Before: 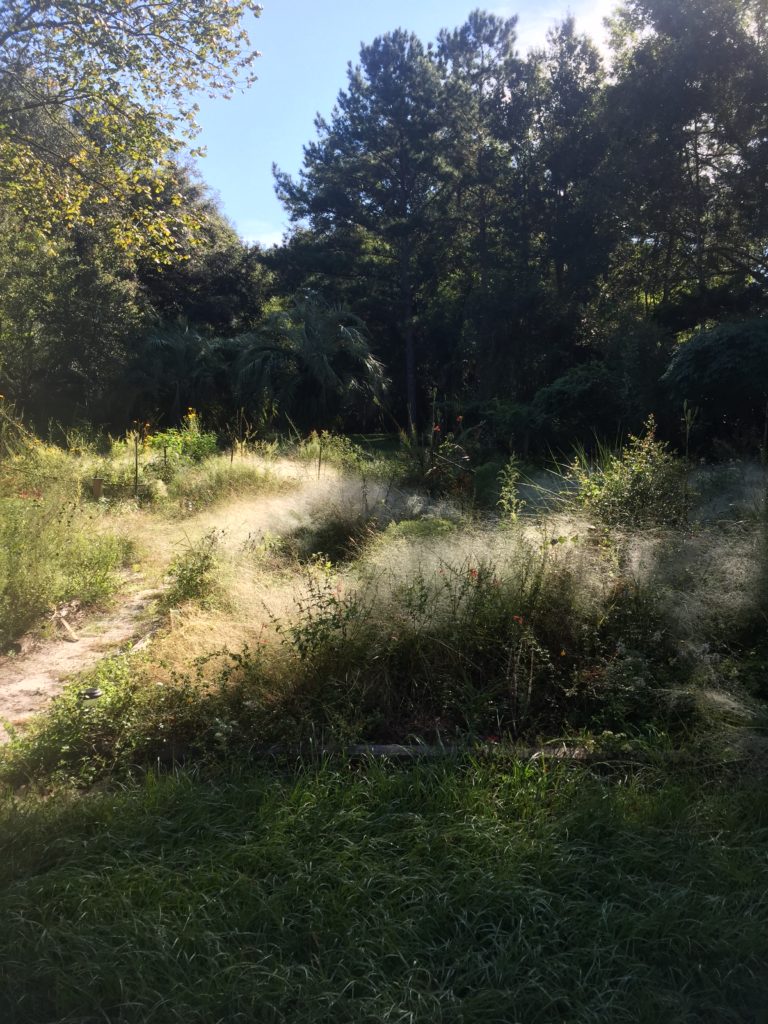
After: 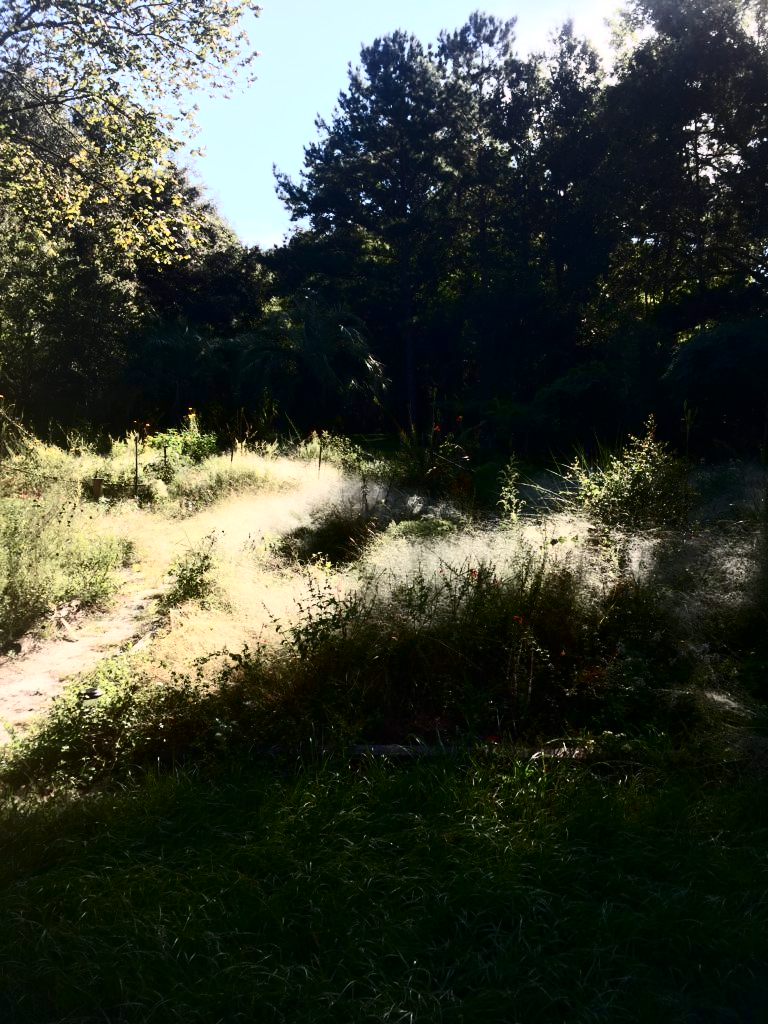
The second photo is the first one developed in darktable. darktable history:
white balance: emerald 1
contrast brightness saturation: contrast 0.5, saturation -0.1
color balance rgb: global vibrance 10%
